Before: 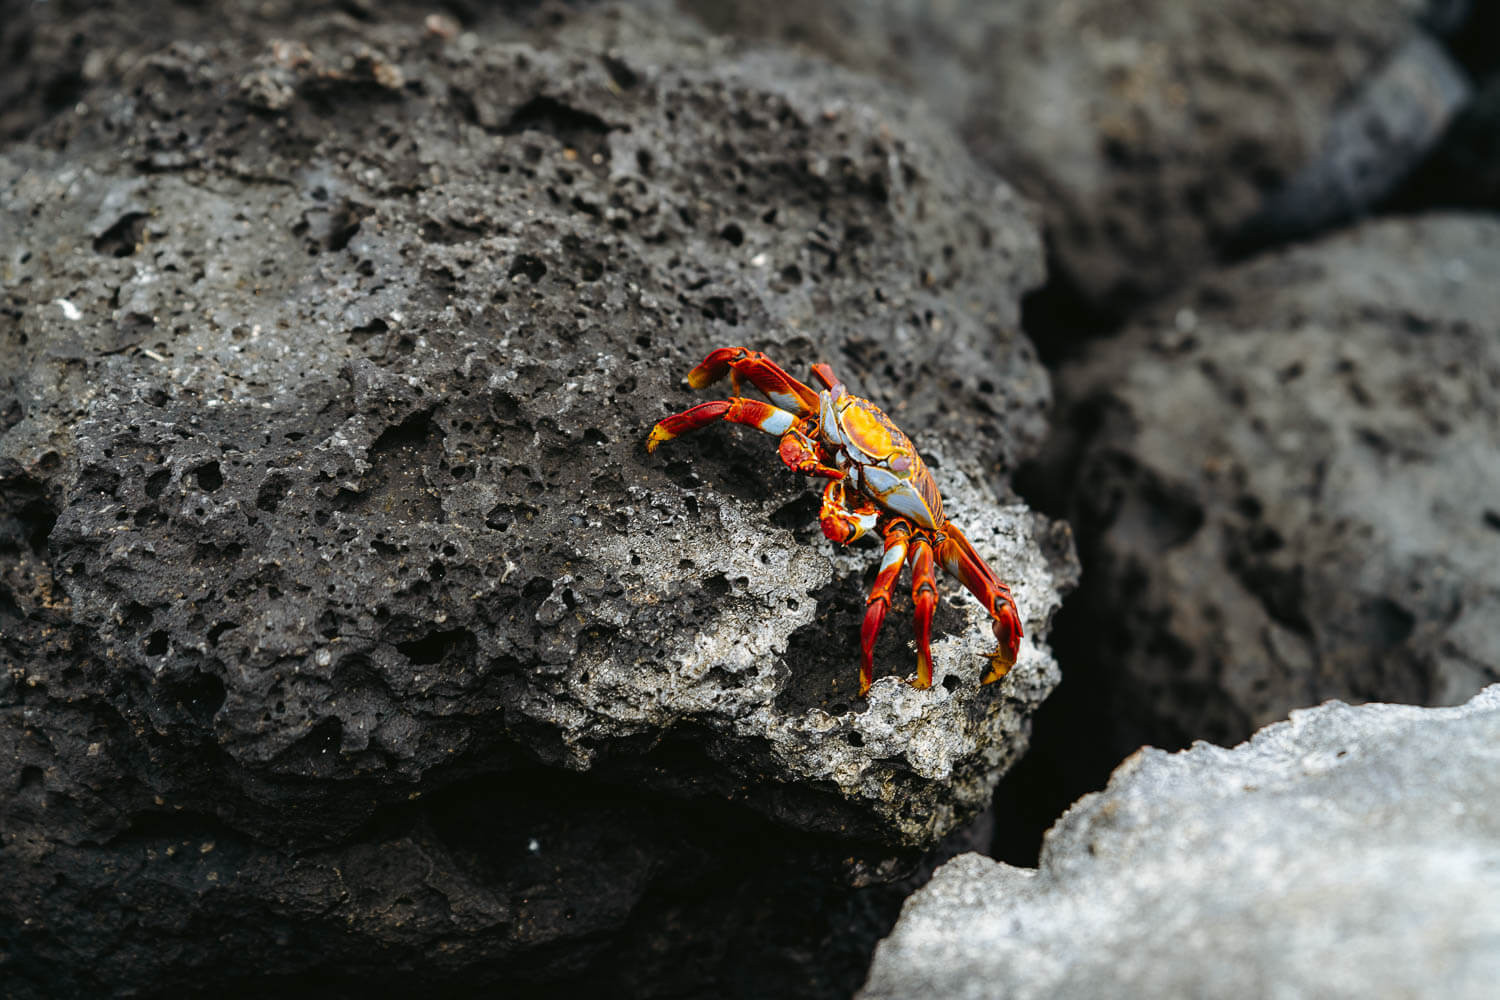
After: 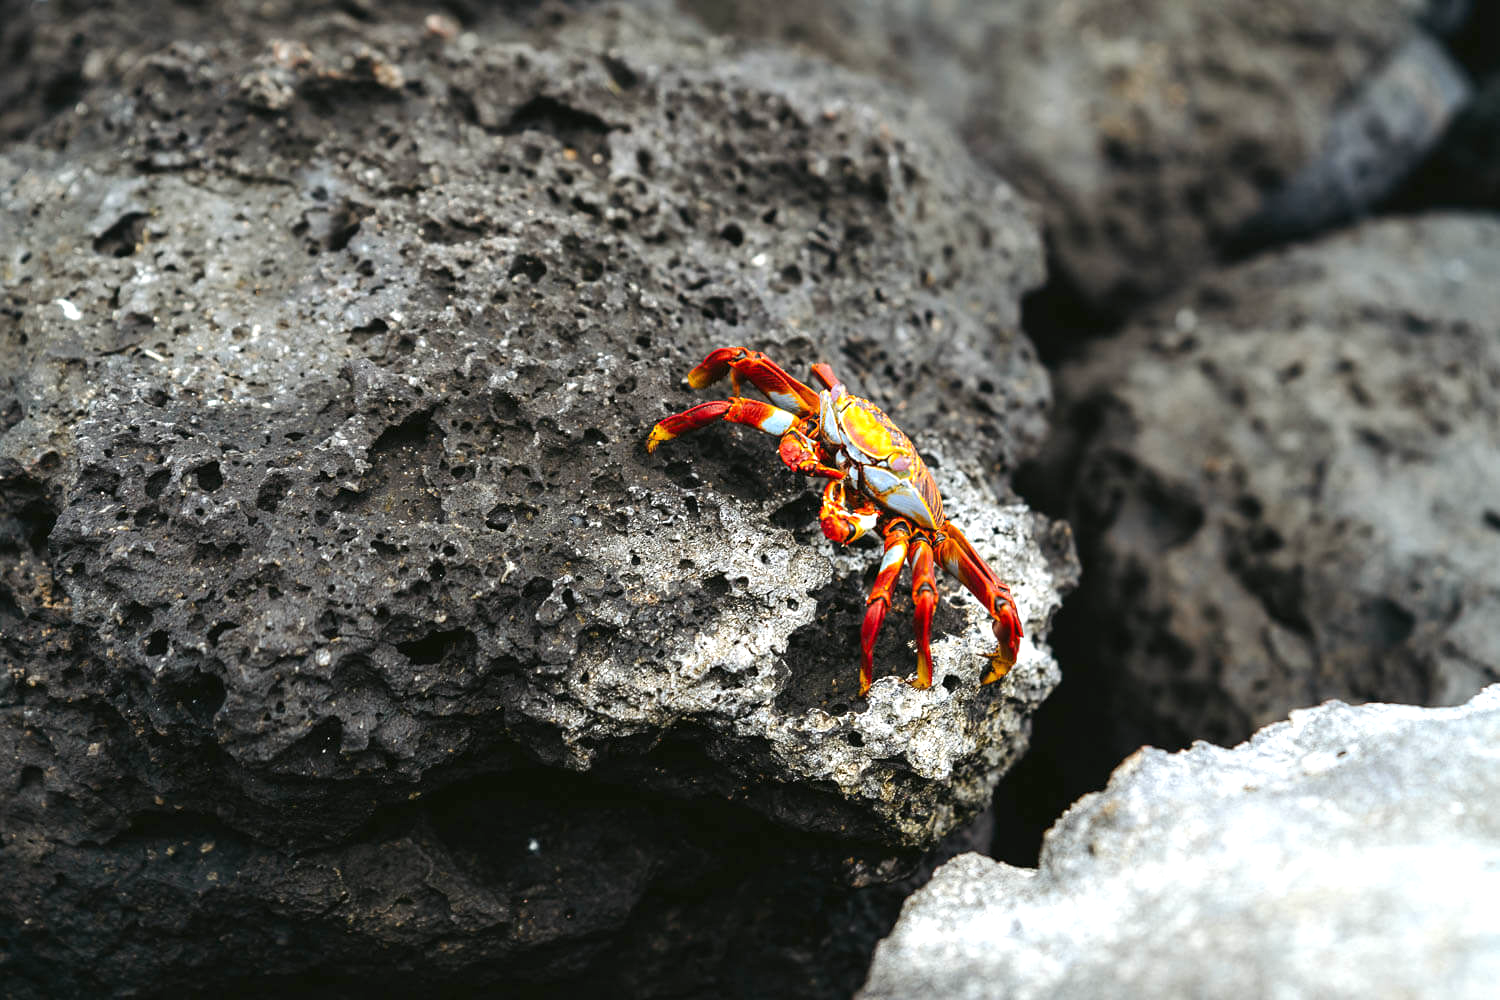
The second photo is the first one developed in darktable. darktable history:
exposure: exposure 0.645 EV, compensate highlight preservation false
